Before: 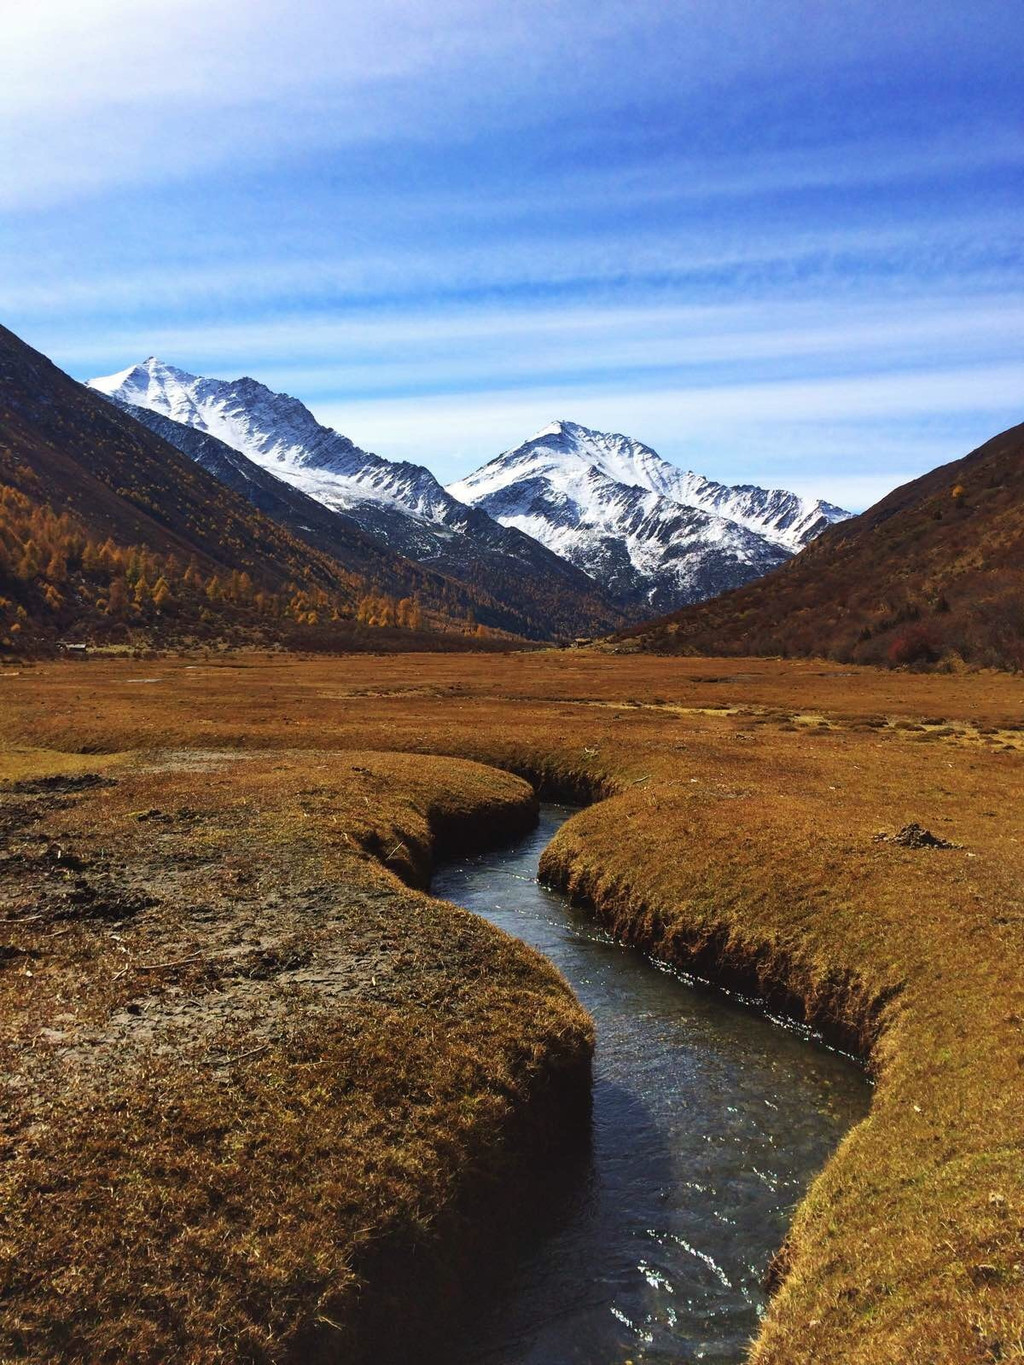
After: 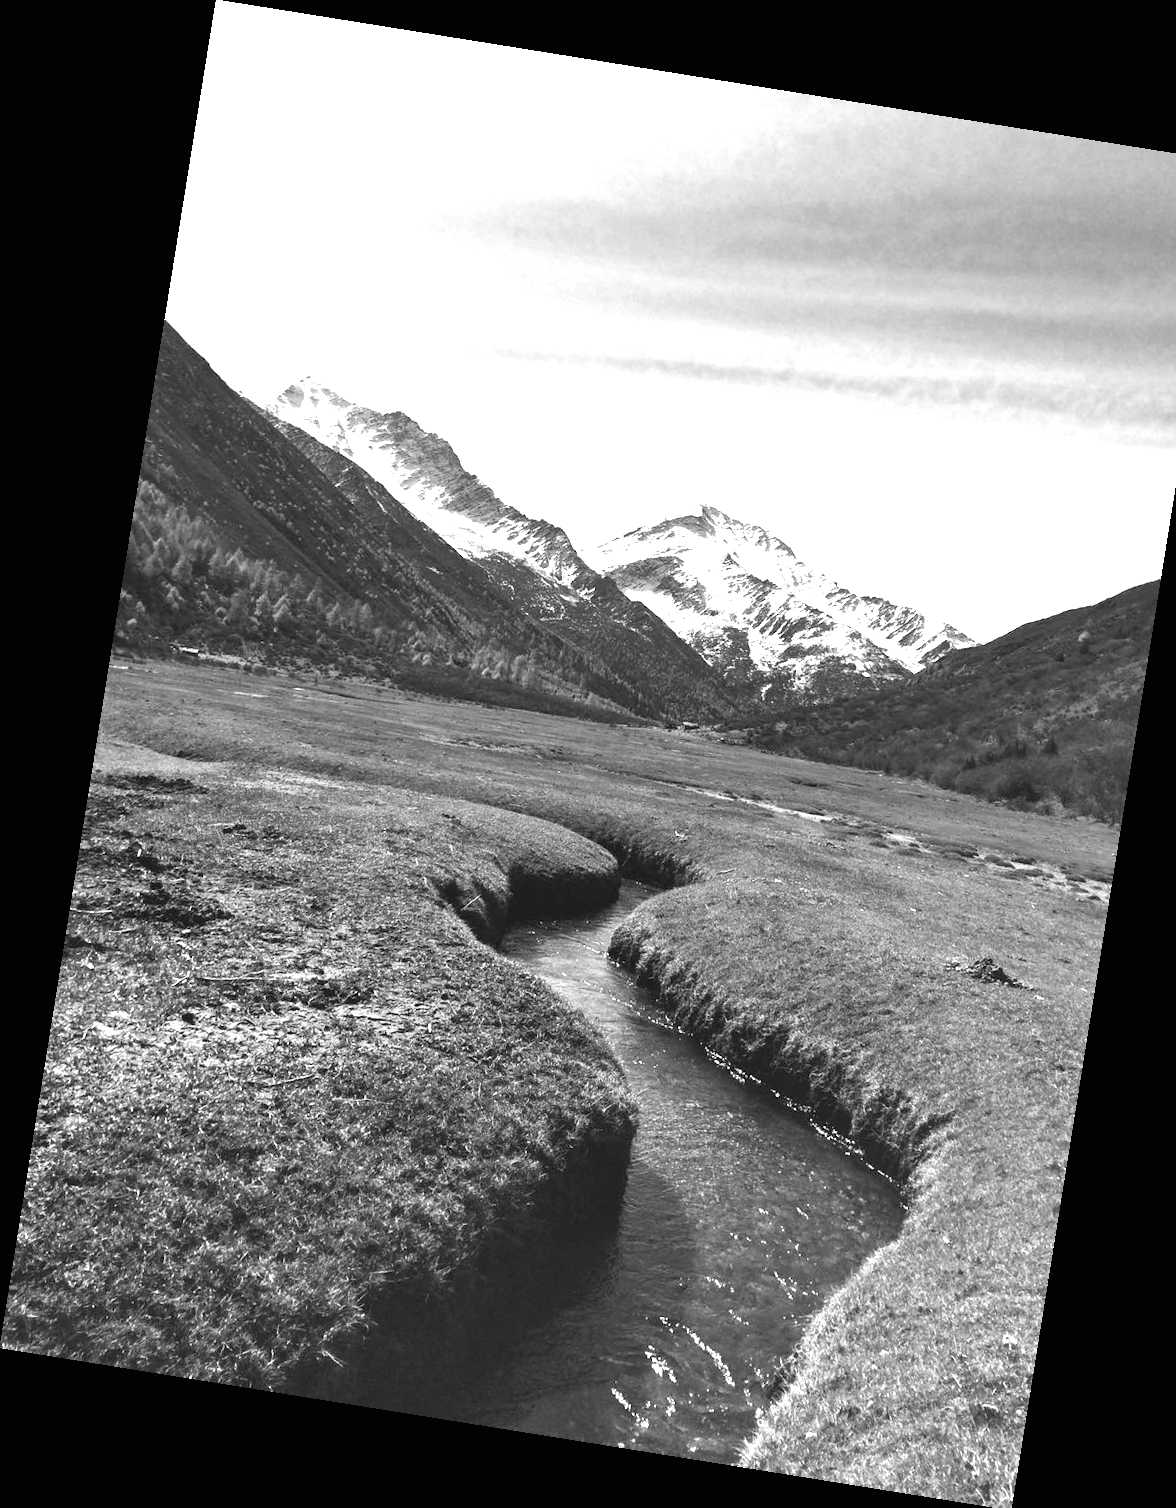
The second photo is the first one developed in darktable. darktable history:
monochrome: a 16.01, b -2.65, highlights 0.52
rotate and perspective: rotation 9.12°, automatic cropping off
exposure: black level correction 0, exposure 1.3 EV, compensate exposure bias true, compensate highlight preservation false
crop: right 4.126%, bottom 0.031%
